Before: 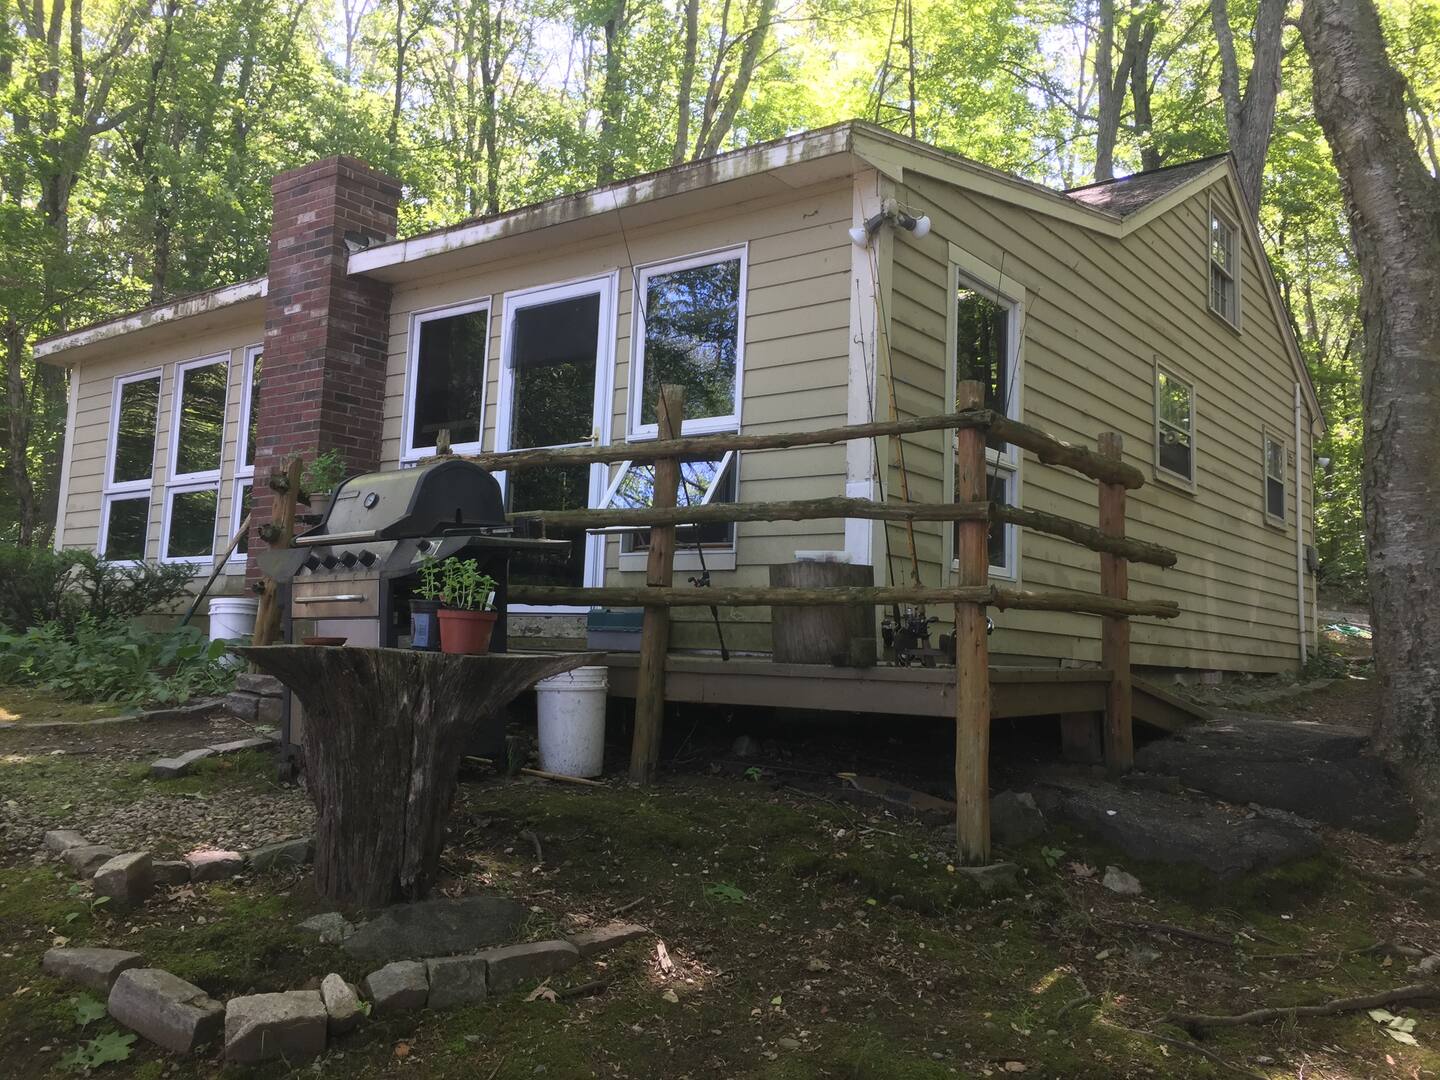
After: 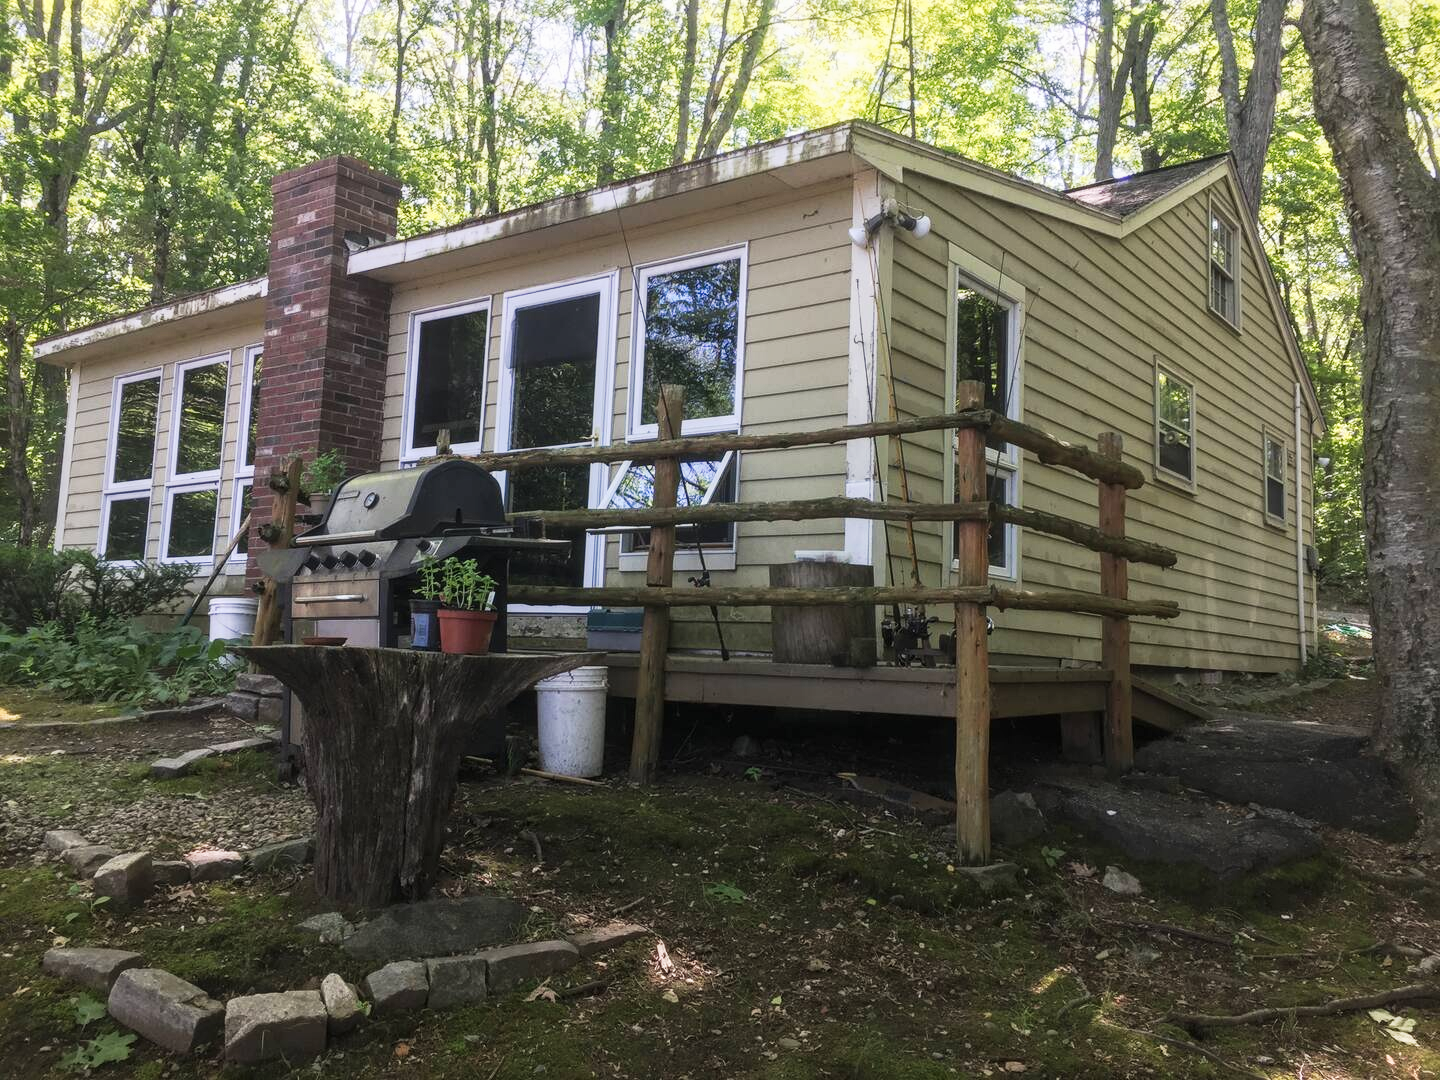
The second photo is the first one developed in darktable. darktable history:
exposure: compensate exposure bias true, compensate highlight preservation false
tone curve: curves: ch0 [(0, 0.013) (0.104, 0.103) (0.258, 0.267) (0.448, 0.487) (0.709, 0.794) (0.895, 0.915) (0.994, 0.971)]; ch1 [(0, 0) (0.335, 0.298) (0.446, 0.413) (0.488, 0.484) (0.515, 0.508) (0.584, 0.623) (0.635, 0.661) (1, 1)]; ch2 [(0, 0) (0.314, 0.306) (0.436, 0.447) (0.502, 0.503) (0.538, 0.541) (0.568, 0.603) (0.641, 0.635) (0.717, 0.701) (1, 1)], preserve colors none
local contrast: on, module defaults
